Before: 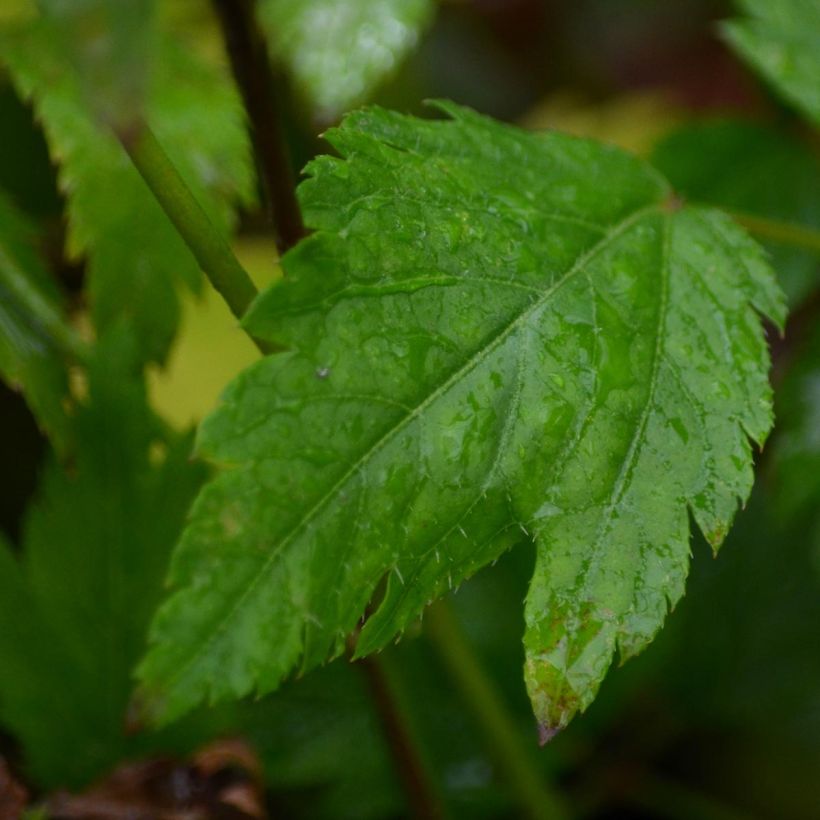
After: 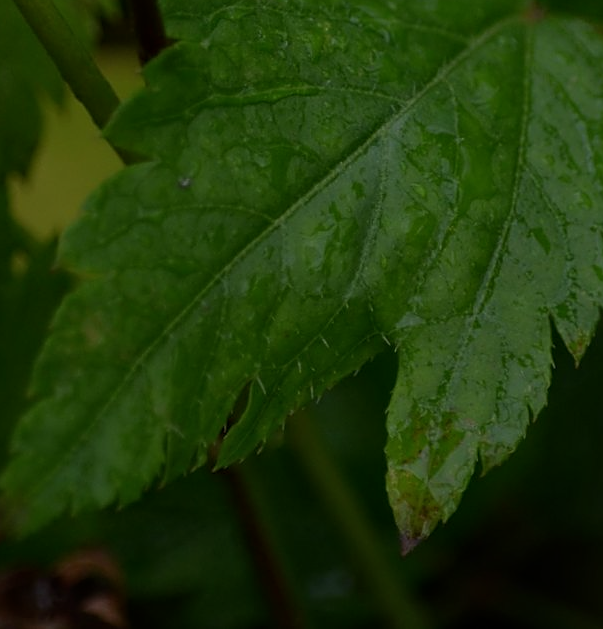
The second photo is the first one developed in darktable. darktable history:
crop: left 16.879%, top 23.268%, right 8.811%
exposure: exposure -1.481 EV, compensate exposure bias true, compensate highlight preservation false
sharpen: on, module defaults
contrast equalizer: octaves 7, y [[0.536, 0.565, 0.581, 0.516, 0.52, 0.491], [0.5 ×6], [0.5 ×6], [0 ×6], [0 ×6]], mix 0.313
